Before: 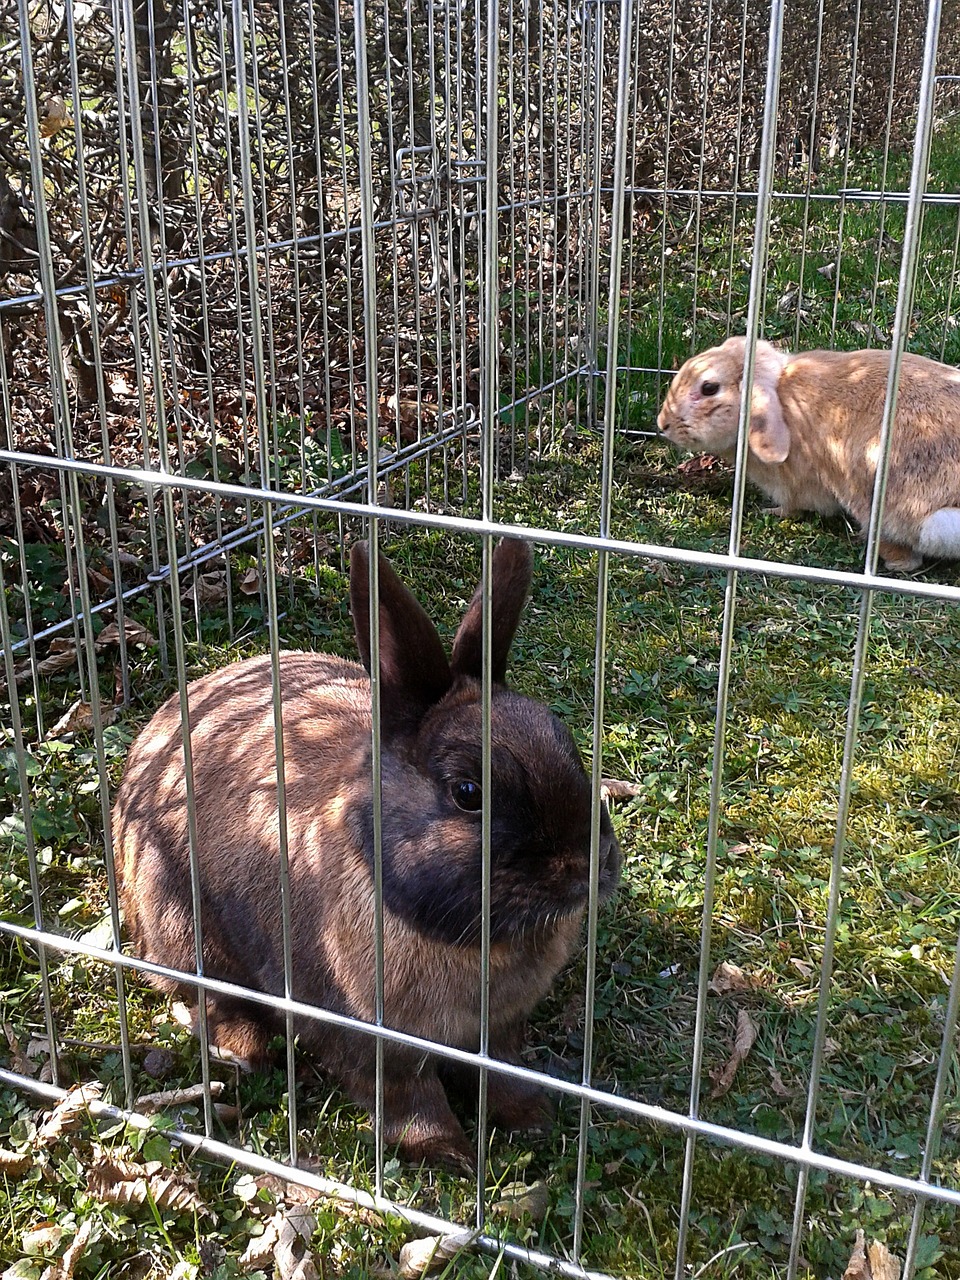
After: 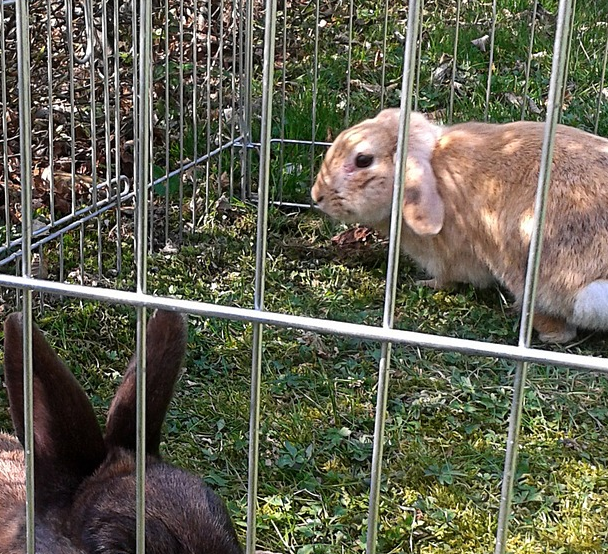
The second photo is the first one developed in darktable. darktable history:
crop: left 36.132%, top 17.884%, right 0.503%, bottom 38.819%
